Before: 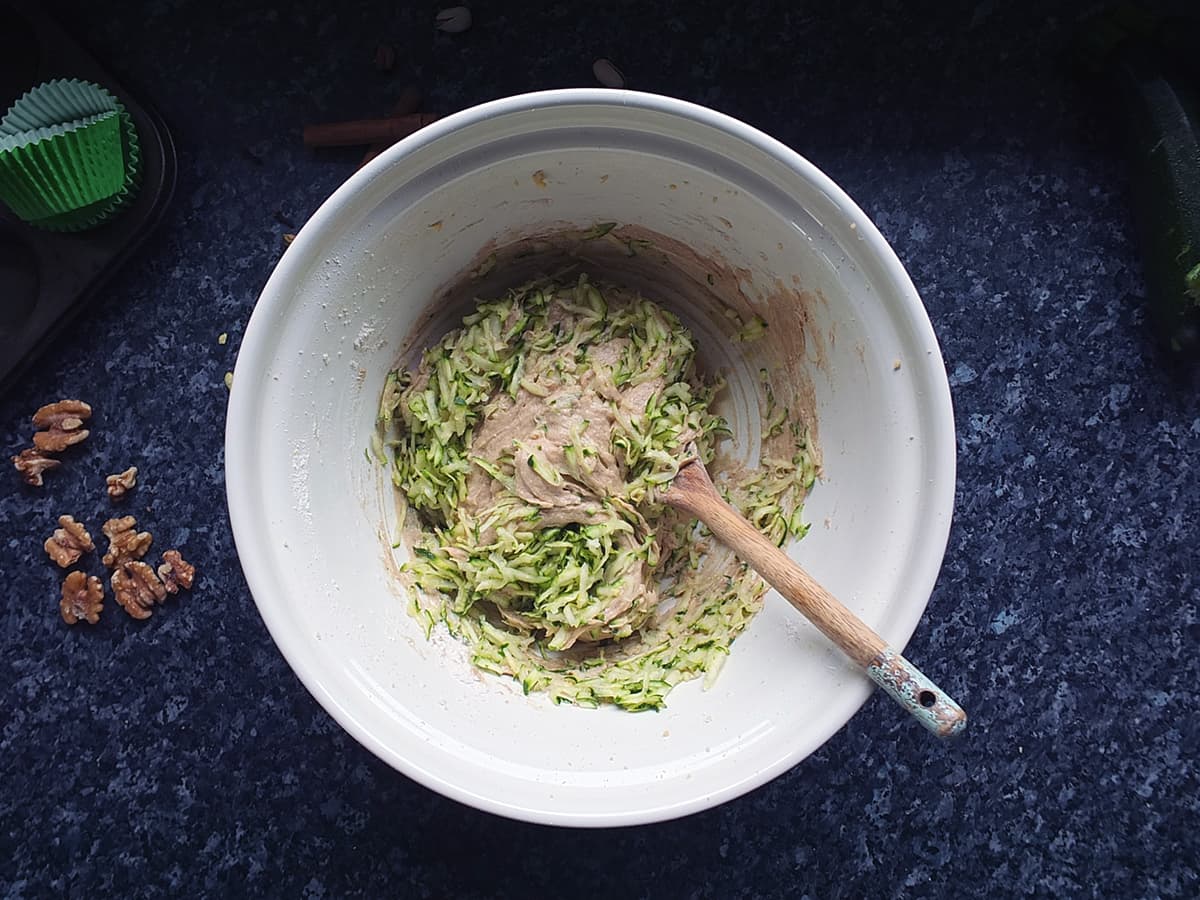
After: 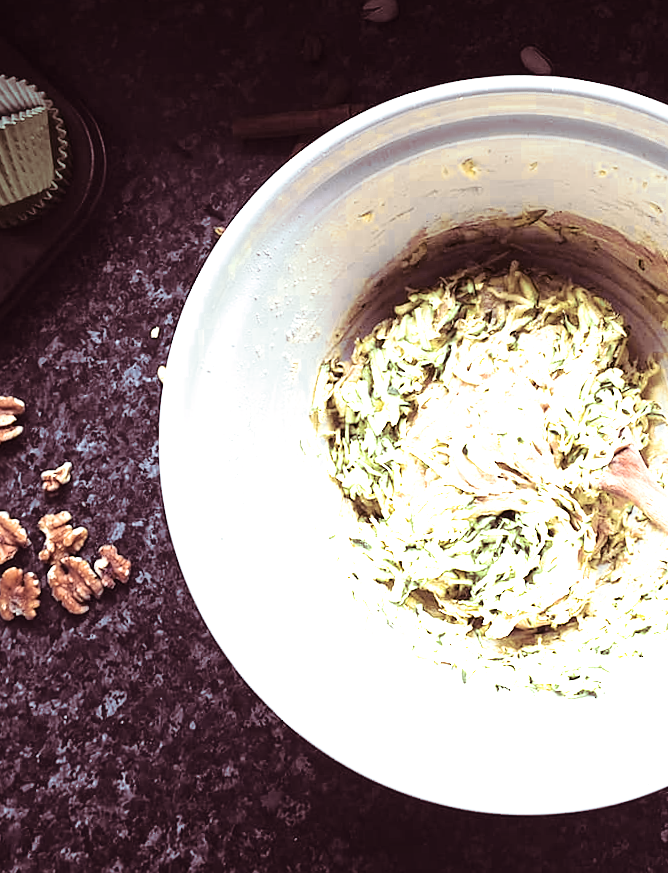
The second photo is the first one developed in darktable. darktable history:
split-toning: highlights › hue 180°
crop: left 5.114%, right 38.589%
color correction: highlights a* 3.84, highlights b* 5.07
color zones: curves: ch0 [(0.004, 0.306) (0.107, 0.448) (0.252, 0.656) (0.41, 0.398) (0.595, 0.515) (0.768, 0.628)]; ch1 [(0.07, 0.323) (0.151, 0.452) (0.252, 0.608) (0.346, 0.221) (0.463, 0.189) (0.61, 0.368) (0.735, 0.395) (0.921, 0.412)]; ch2 [(0, 0.476) (0.132, 0.512) (0.243, 0.512) (0.397, 0.48) (0.522, 0.376) (0.634, 0.536) (0.761, 0.46)]
shadows and highlights: shadows -10, white point adjustment 1.5, highlights 10
exposure: black level correction 0, exposure 1.2 EV, compensate exposure bias true, compensate highlight preservation false
tone curve: curves: ch0 [(0, 0.011) (0.053, 0.026) (0.174, 0.115) (0.398, 0.444) (0.673, 0.775) (0.829, 0.906) (0.991, 0.981)]; ch1 [(0, 0) (0.276, 0.206) (0.409, 0.383) (0.473, 0.458) (0.492, 0.499) (0.521, 0.502) (0.546, 0.543) (0.585, 0.617) (0.659, 0.686) (0.78, 0.8) (1, 1)]; ch2 [(0, 0) (0.438, 0.449) (0.473, 0.469) (0.503, 0.5) (0.523, 0.538) (0.562, 0.598) (0.612, 0.635) (0.695, 0.713) (1, 1)], color space Lab, independent channels, preserve colors none
rotate and perspective: rotation -1°, crop left 0.011, crop right 0.989, crop top 0.025, crop bottom 0.975
